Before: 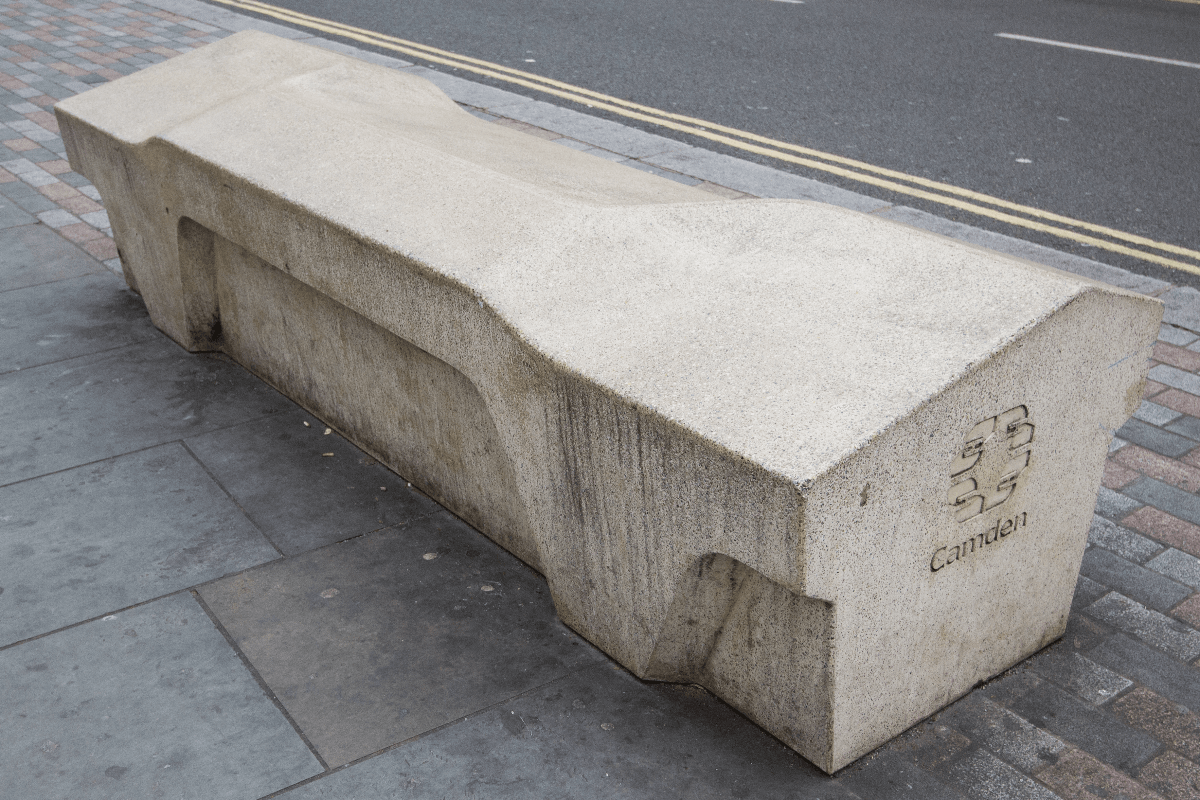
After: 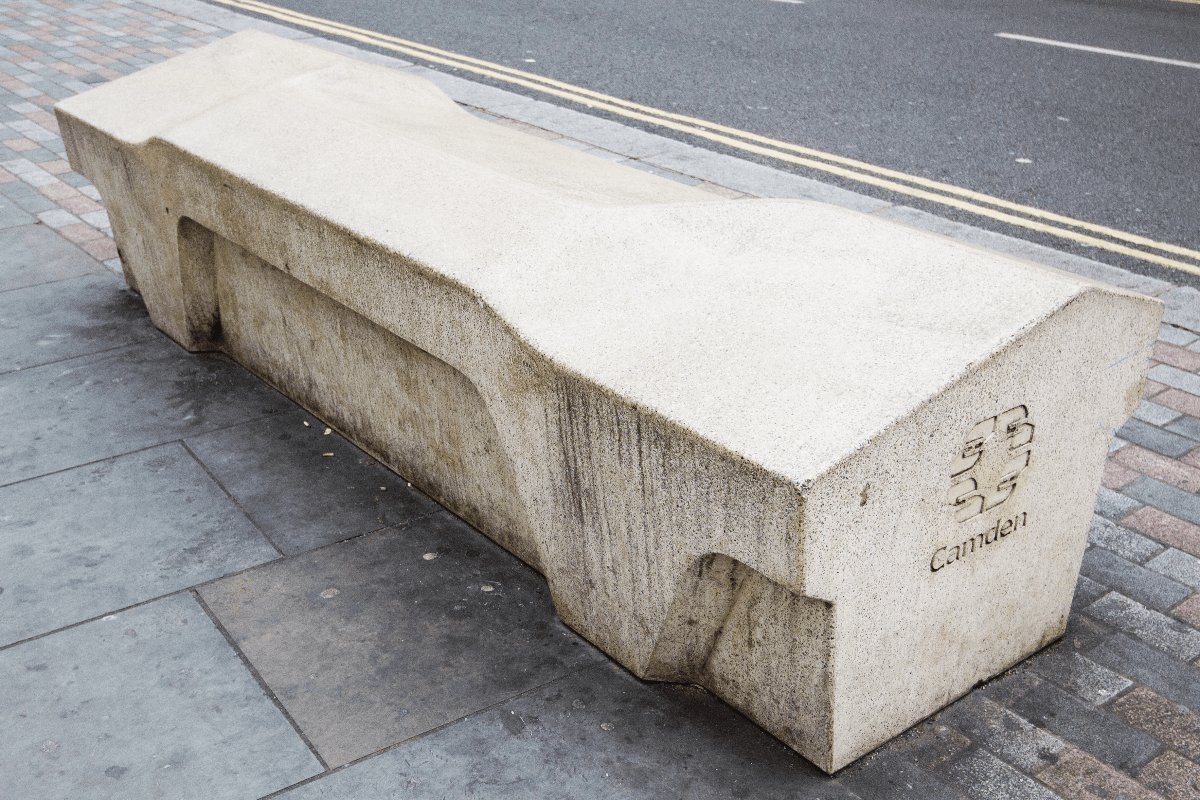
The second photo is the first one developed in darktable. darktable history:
base curve: curves: ch0 [(0, 0) (0.032, 0.025) (0.121, 0.166) (0.206, 0.329) (0.605, 0.79) (1, 1)], preserve colors none
